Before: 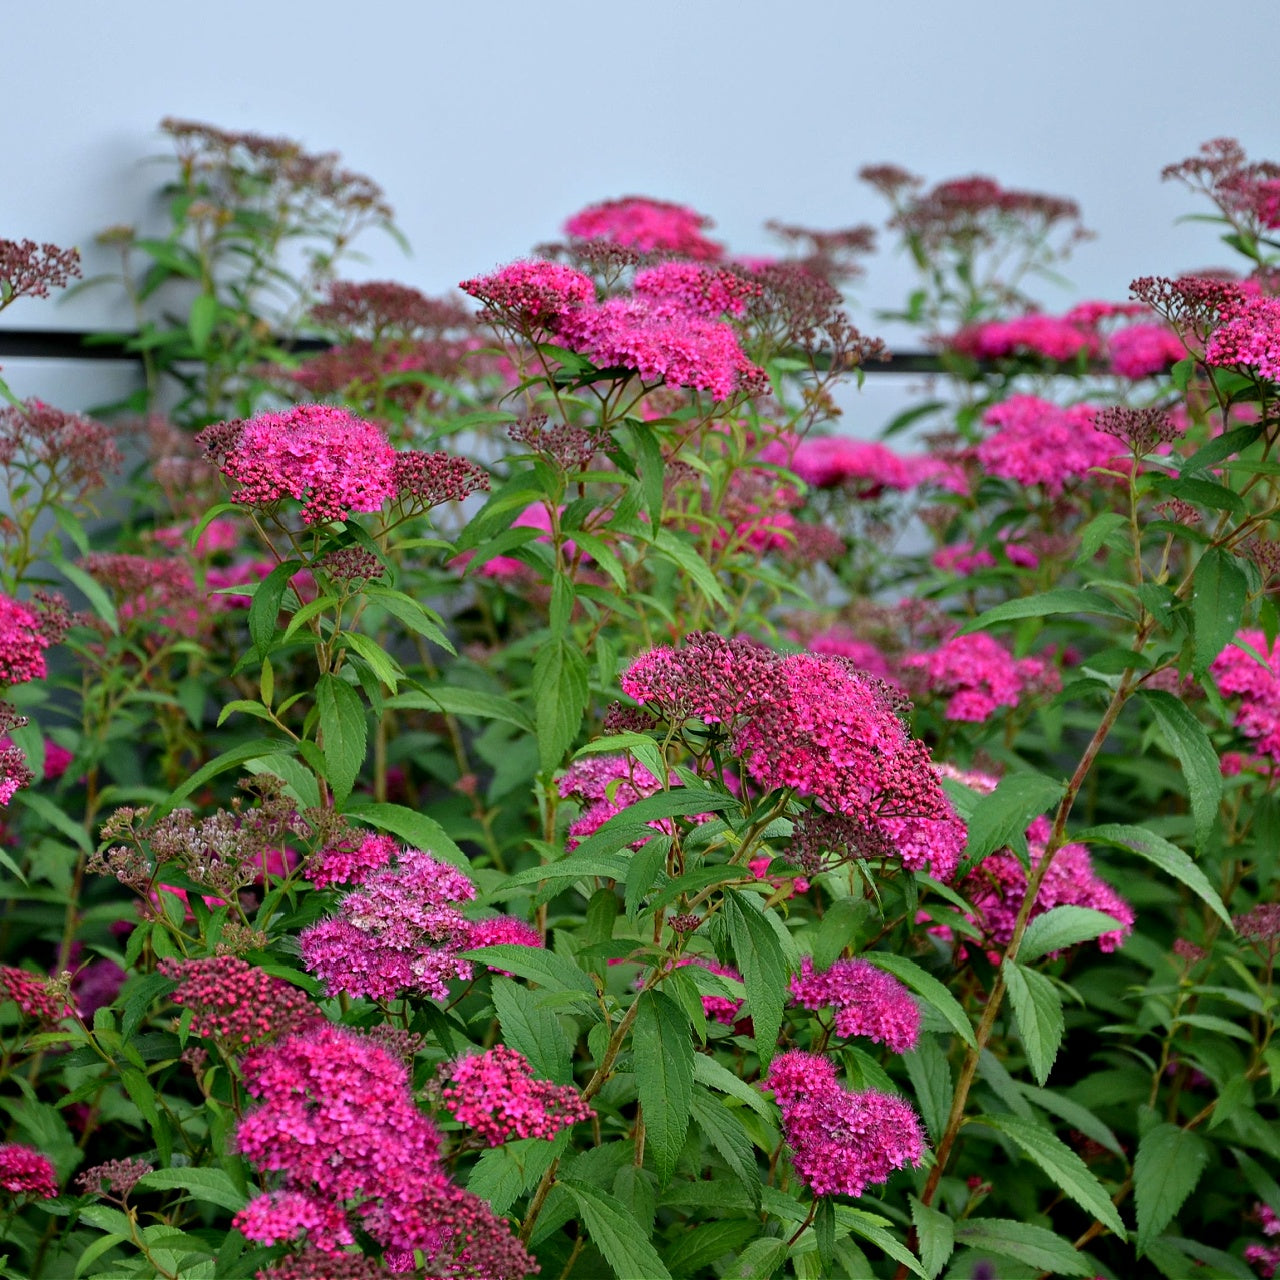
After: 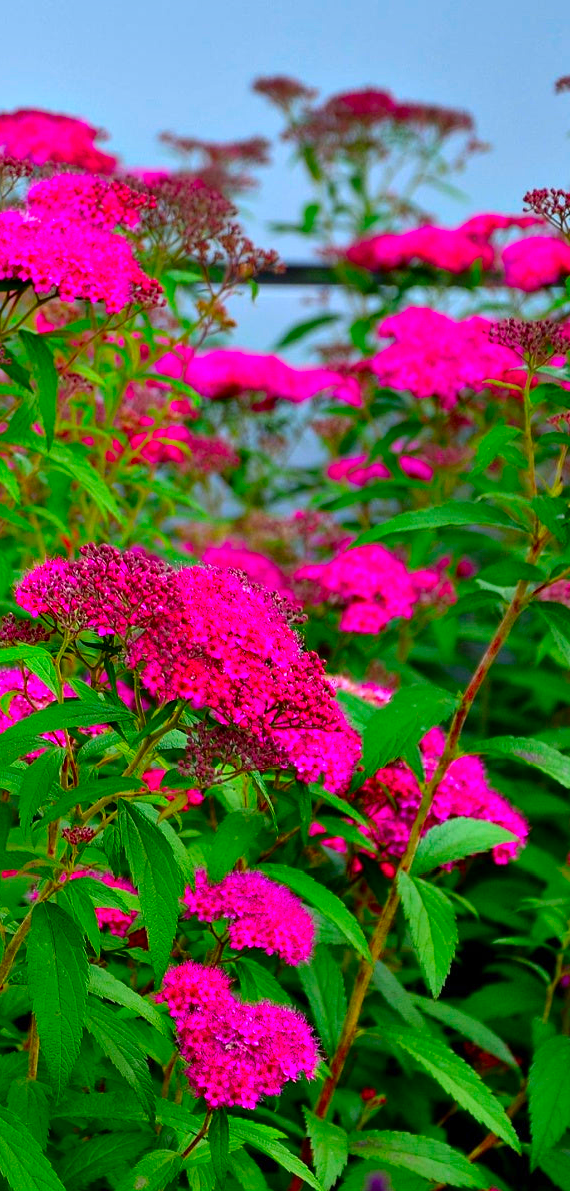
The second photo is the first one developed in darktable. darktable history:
color correction: highlights b* -0.049, saturation 1.33
shadows and highlights: shadows 43.62, white point adjustment -1.39, soften with gaussian
crop: left 47.358%, top 6.929%, right 8.092%
contrast brightness saturation: saturation 0.515
